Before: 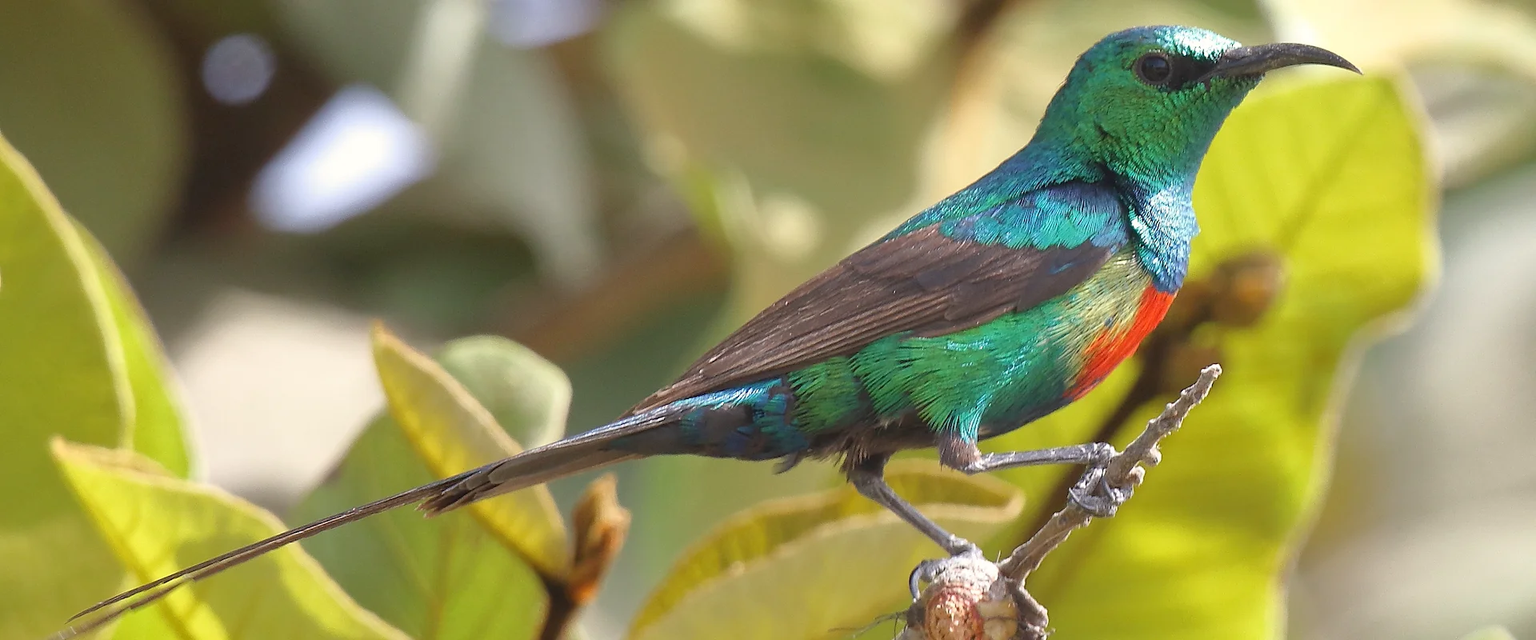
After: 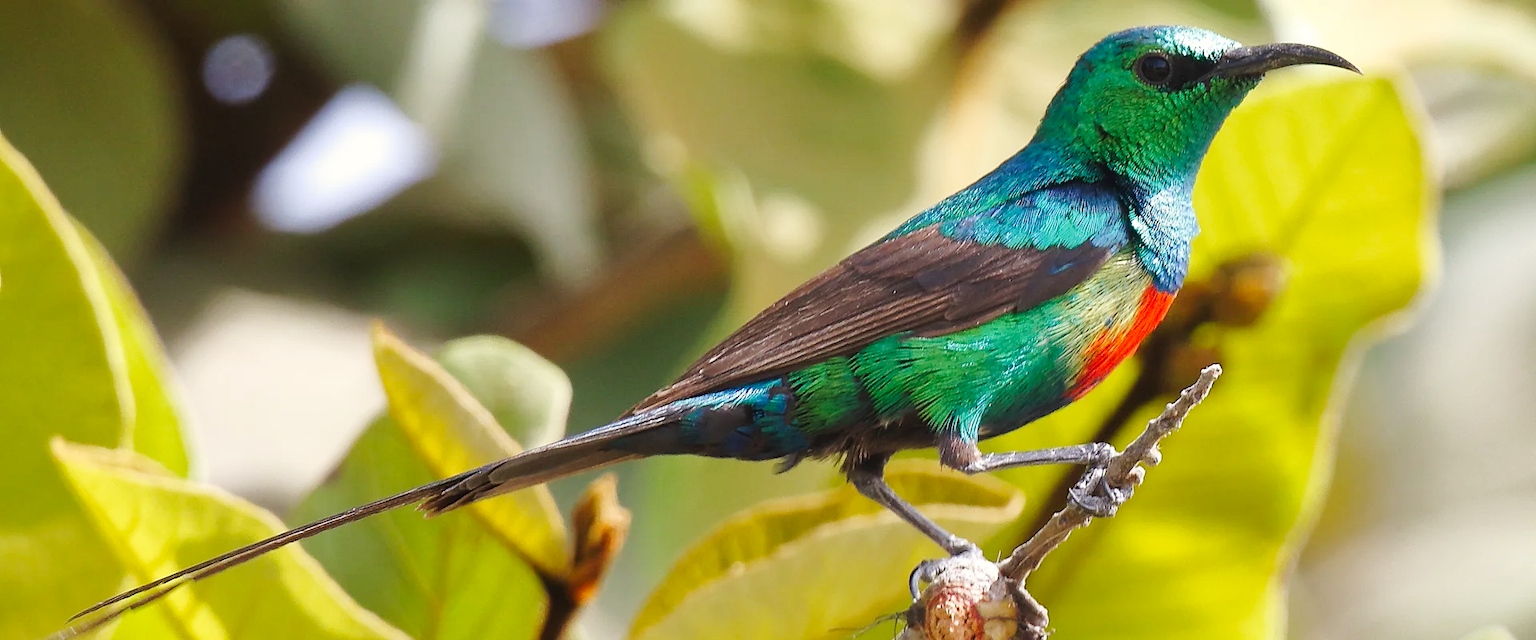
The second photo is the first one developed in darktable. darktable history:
tone curve: curves: ch0 [(0, 0) (0.126, 0.061) (0.338, 0.285) (0.494, 0.518) (0.703, 0.762) (1, 1)]; ch1 [(0, 0) (0.389, 0.313) (0.457, 0.442) (0.5, 0.501) (0.55, 0.578) (1, 1)]; ch2 [(0, 0) (0.44, 0.424) (0.501, 0.499) (0.557, 0.564) (0.613, 0.67) (0.707, 0.746) (1, 1)], preserve colors none
